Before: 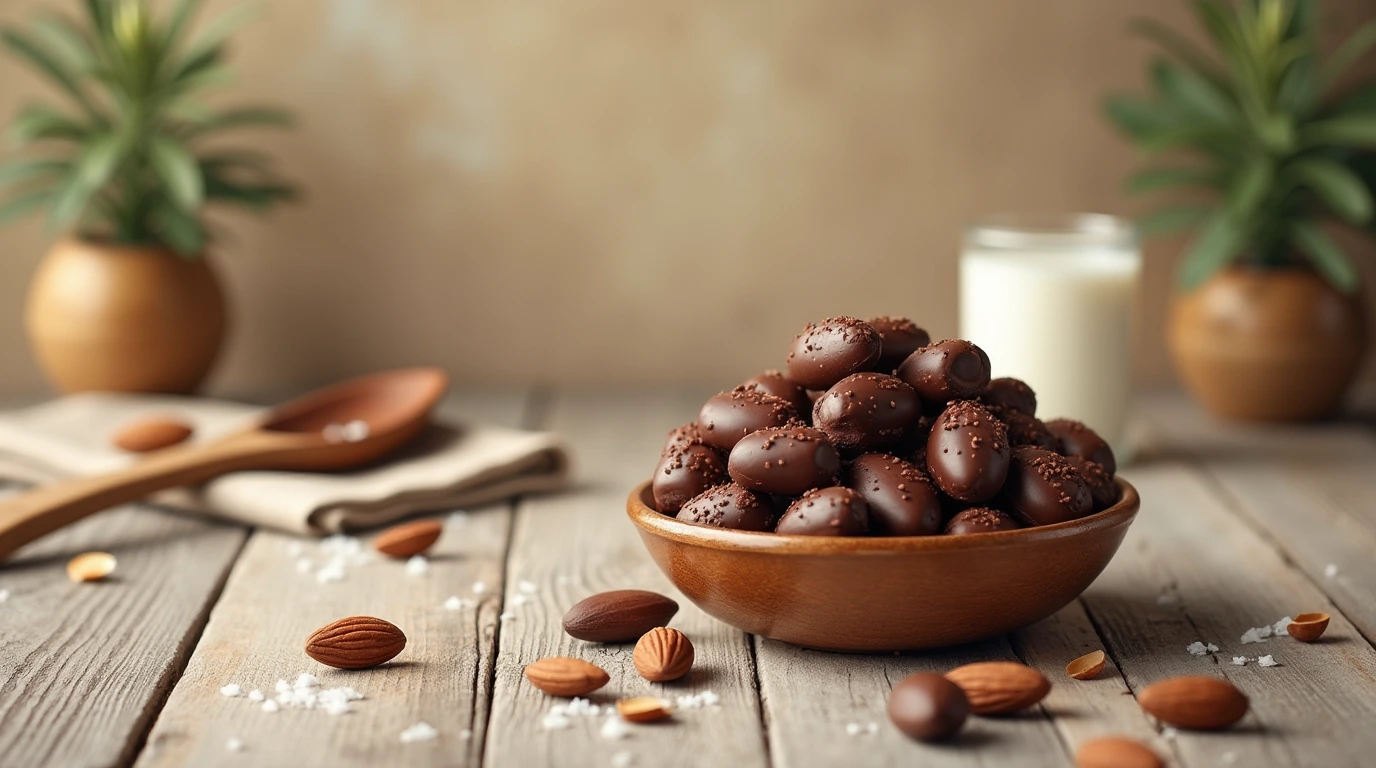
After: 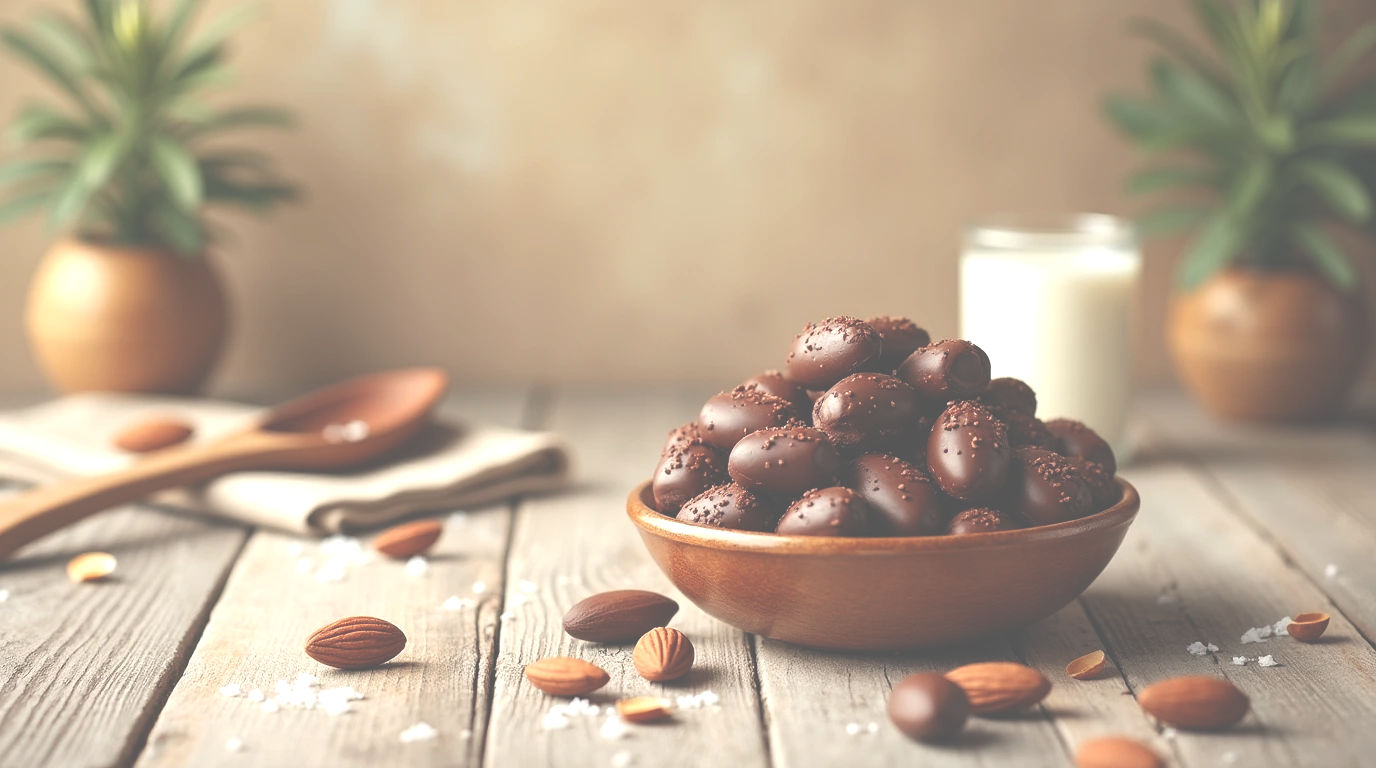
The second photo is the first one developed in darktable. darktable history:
tone equalizer: on, module defaults
exposure: black level correction -0.071, exposure 0.5 EV, compensate highlight preservation false
